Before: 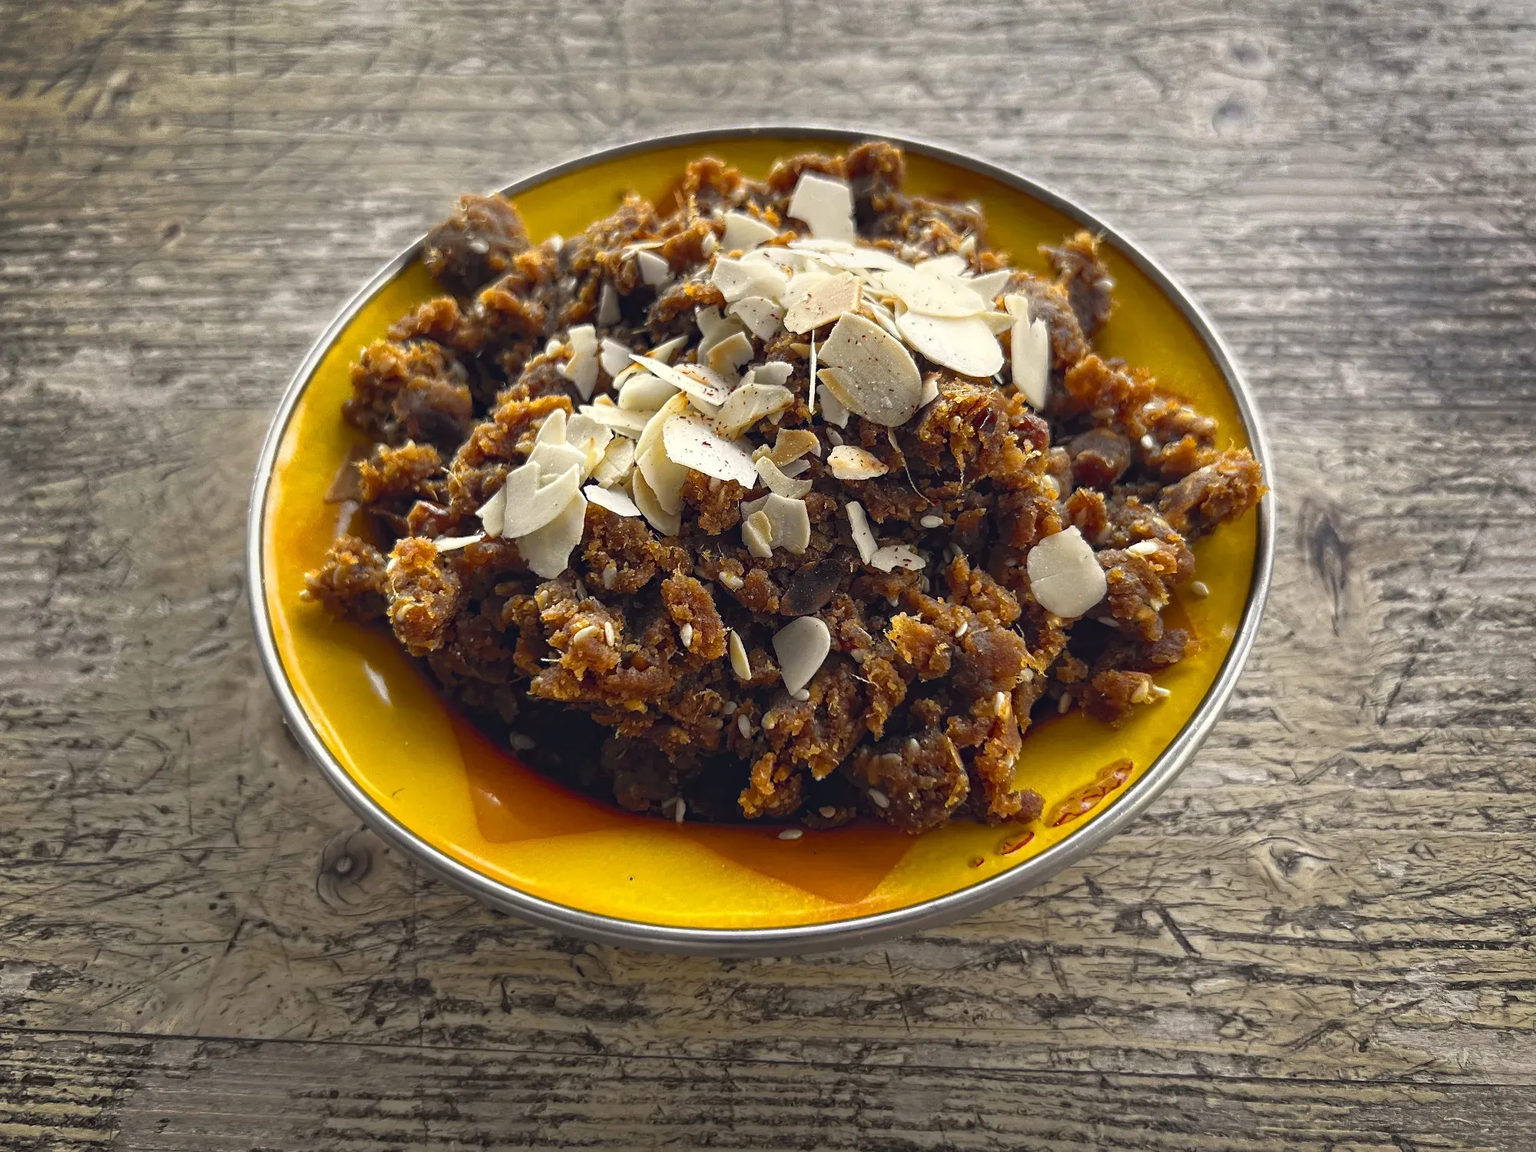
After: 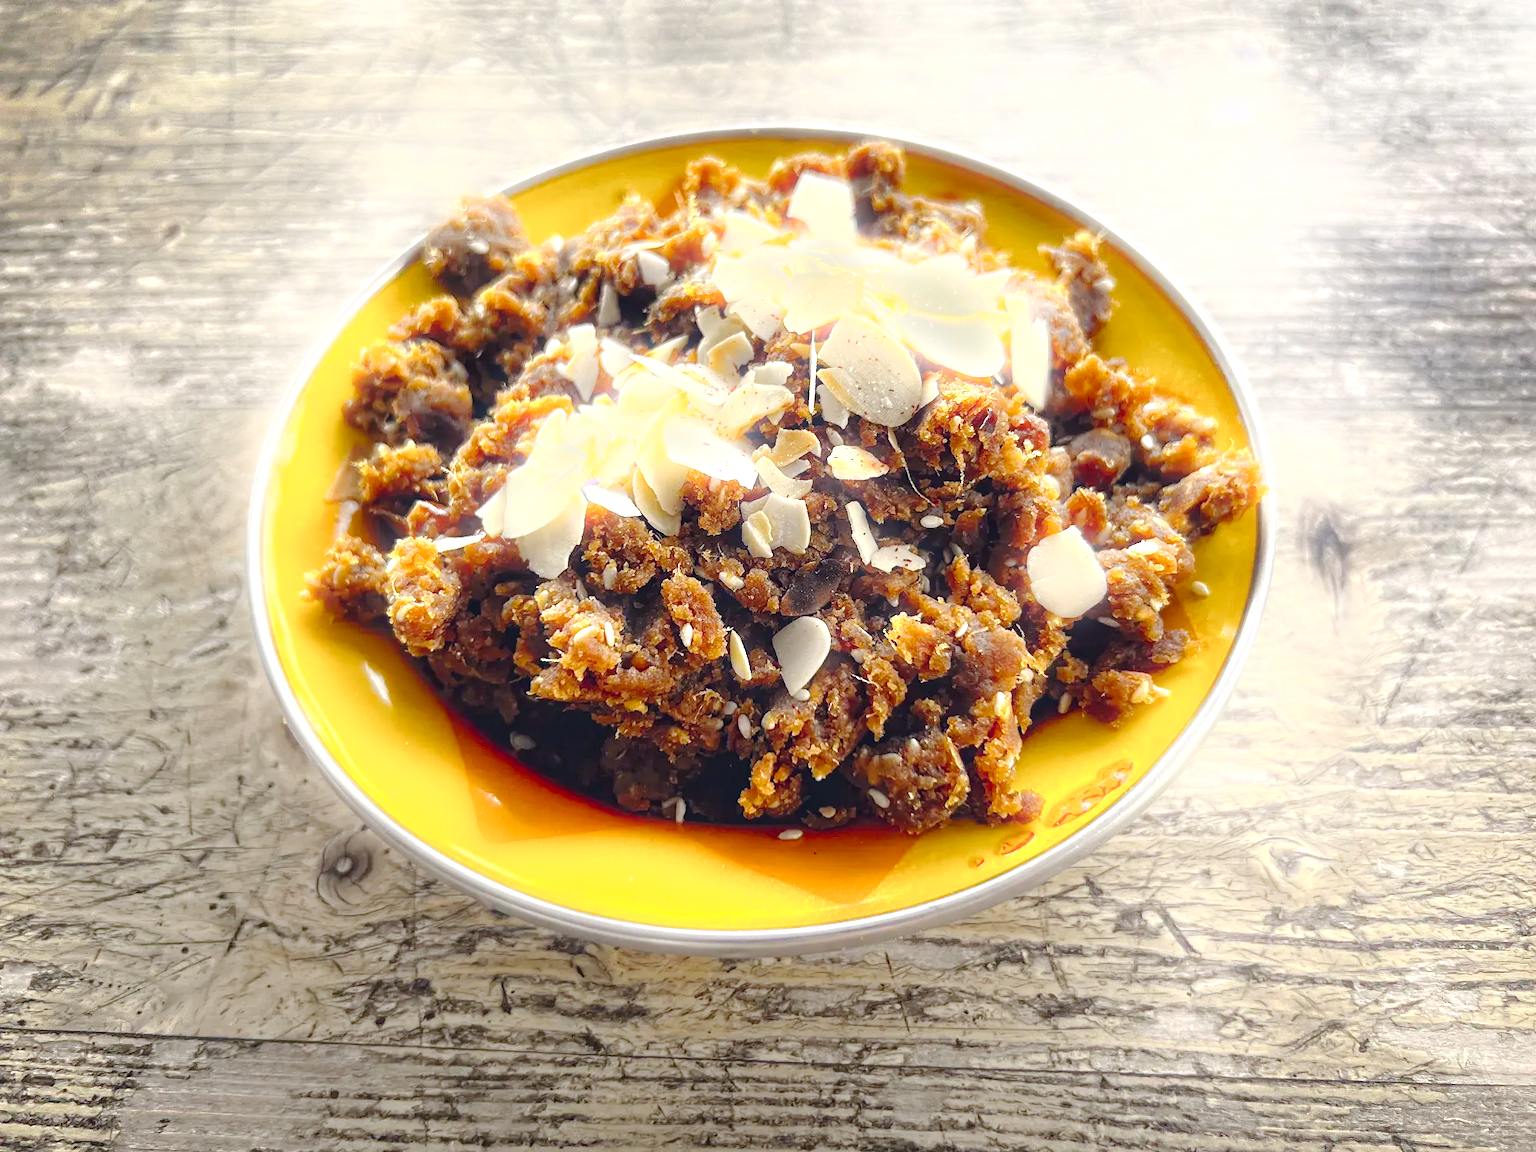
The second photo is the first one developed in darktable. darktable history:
bloom: size 5%, threshold 95%, strength 15%
exposure: black level correction 0, exposure 1 EV, compensate exposure bias true, compensate highlight preservation false
base curve: exposure shift 0, preserve colors none
tone curve: curves: ch0 [(0, 0) (0.003, 0.011) (0.011, 0.012) (0.025, 0.013) (0.044, 0.023) (0.069, 0.04) (0.1, 0.06) (0.136, 0.094) (0.177, 0.145) (0.224, 0.213) (0.277, 0.301) (0.335, 0.389) (0.399, 0.473) (0.468, 0.554) (0.543, 0.627) (0.623, 0.694) (0.709, 0.763) (0.801, 0.83) (0.898, 0.906) (1, 1)], preserve colors none
